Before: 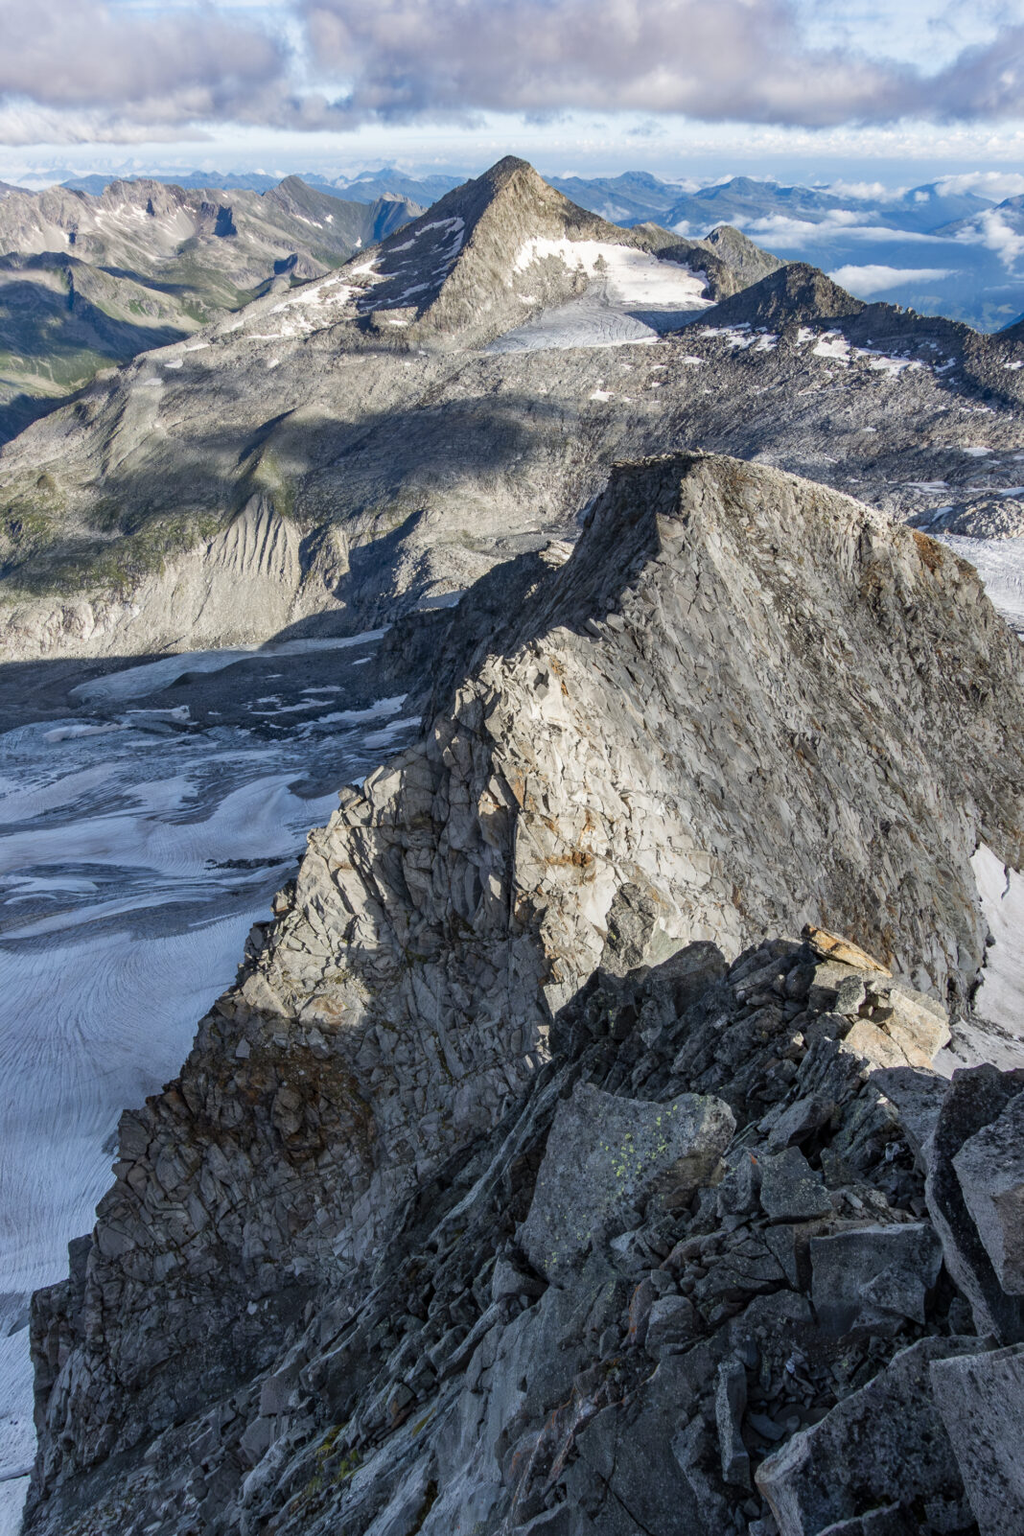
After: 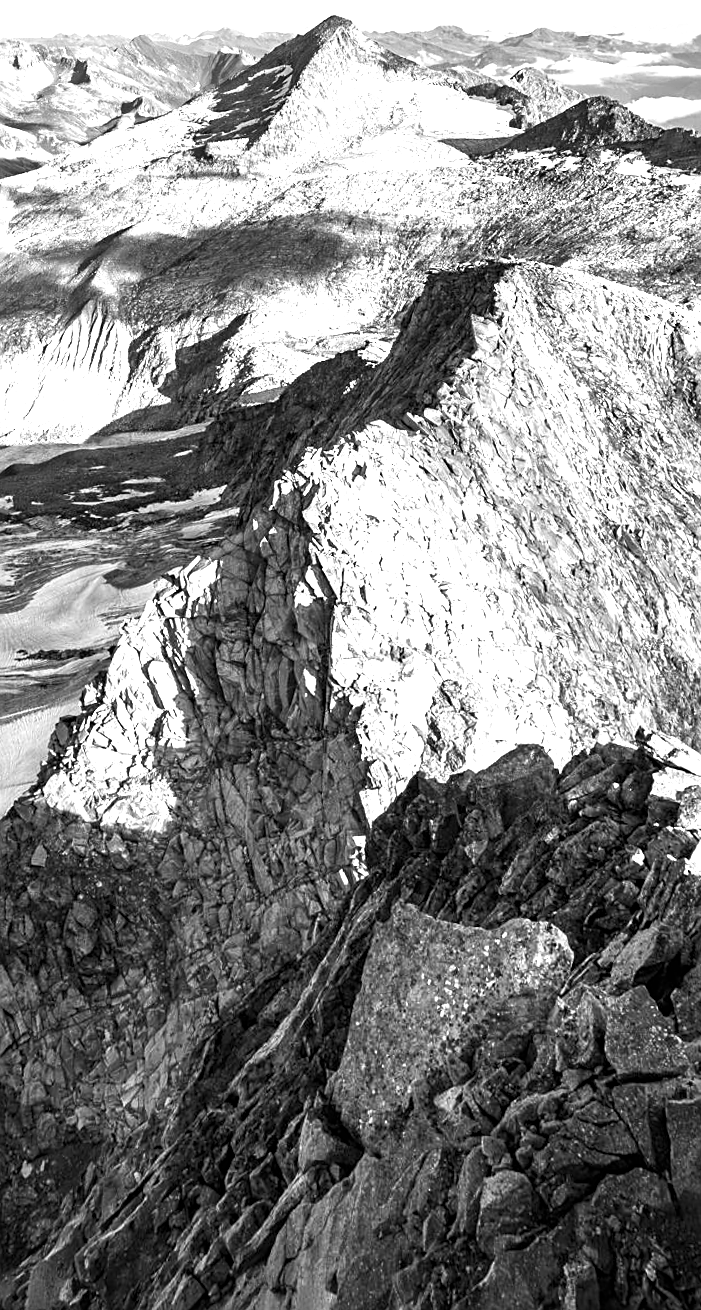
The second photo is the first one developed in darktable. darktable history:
crop: left 11.225%, top 5.381%, right 9.565%, bottom 10.314%
sharpen: on, module defaults
exposure: black level correction 0, exposure 1.1 EV, compensate exposure bias true, compensate highlight preservation false
rotate and perspective: rotation 0.72°, lens shift (vertical) -0.352, lens shift (horizontal) -0.051, crop left 0.152, crop right 0.859, crop top 0.019, crop bottom 0.964
vignetting: fall-off start 100%, brightness -0.282, width/height ratio 1.31
color balance rgb: linear chroma grading › global chroma 9%, perceptual saturation grading › global saturation 36%, perceptual saturation grading › shadows 35%, perceptual brilliance grading › global brilliance 15%, perceptual brilliance grading › shadows -35%, global vibrance 15%
monochrome: a -3.63, b -0.465
